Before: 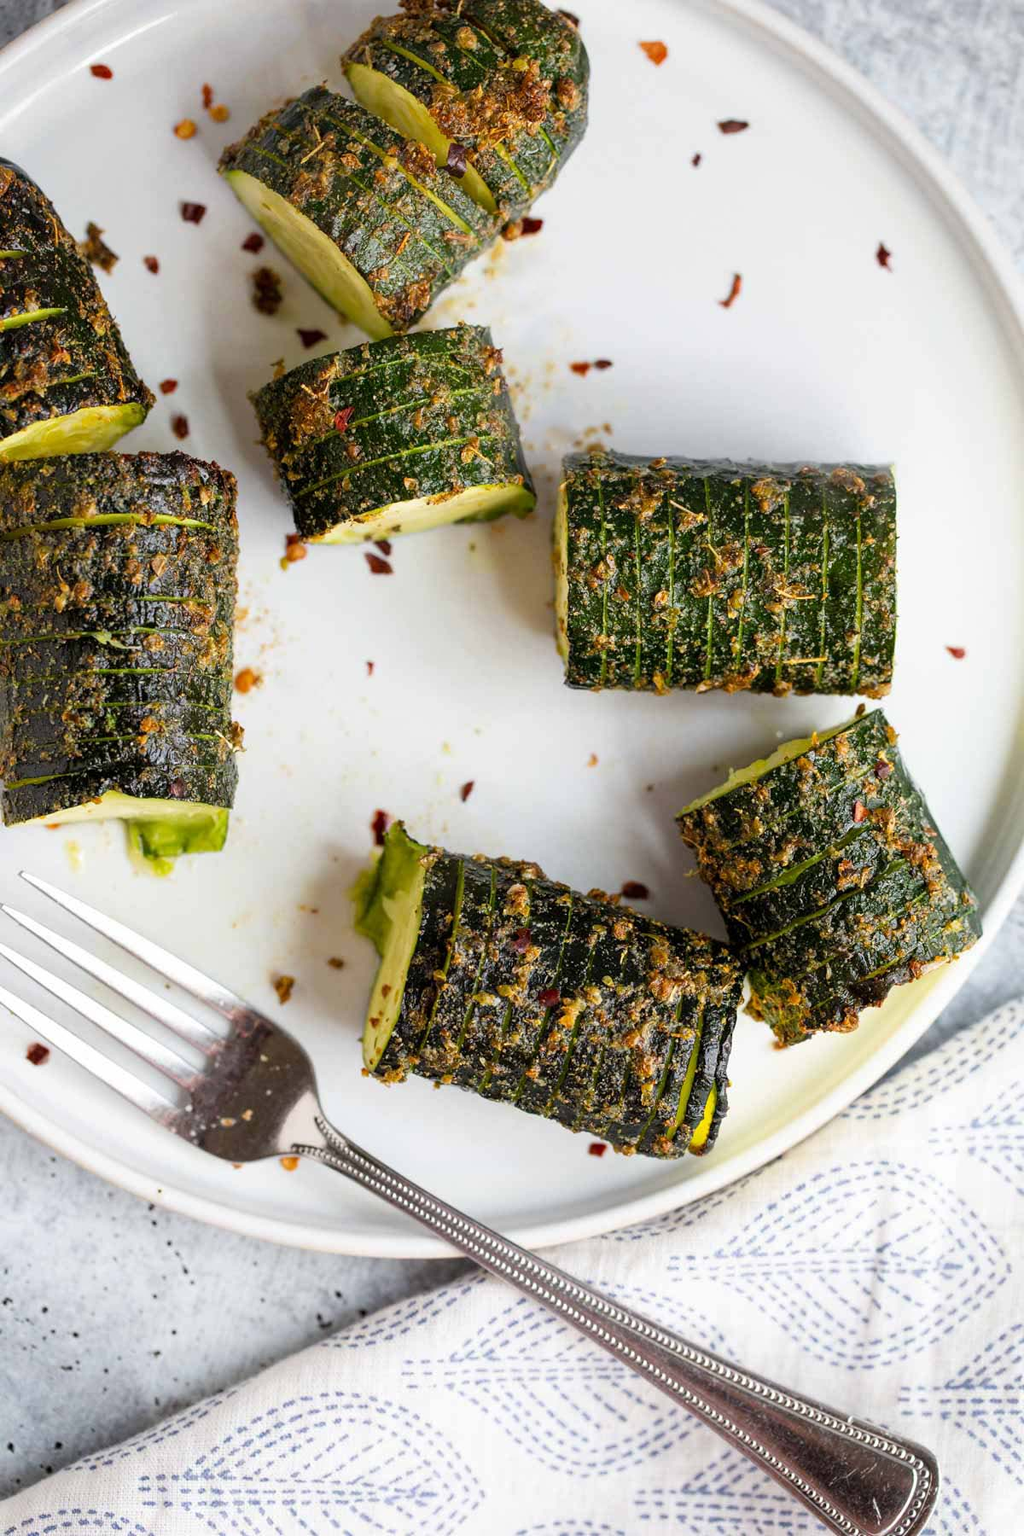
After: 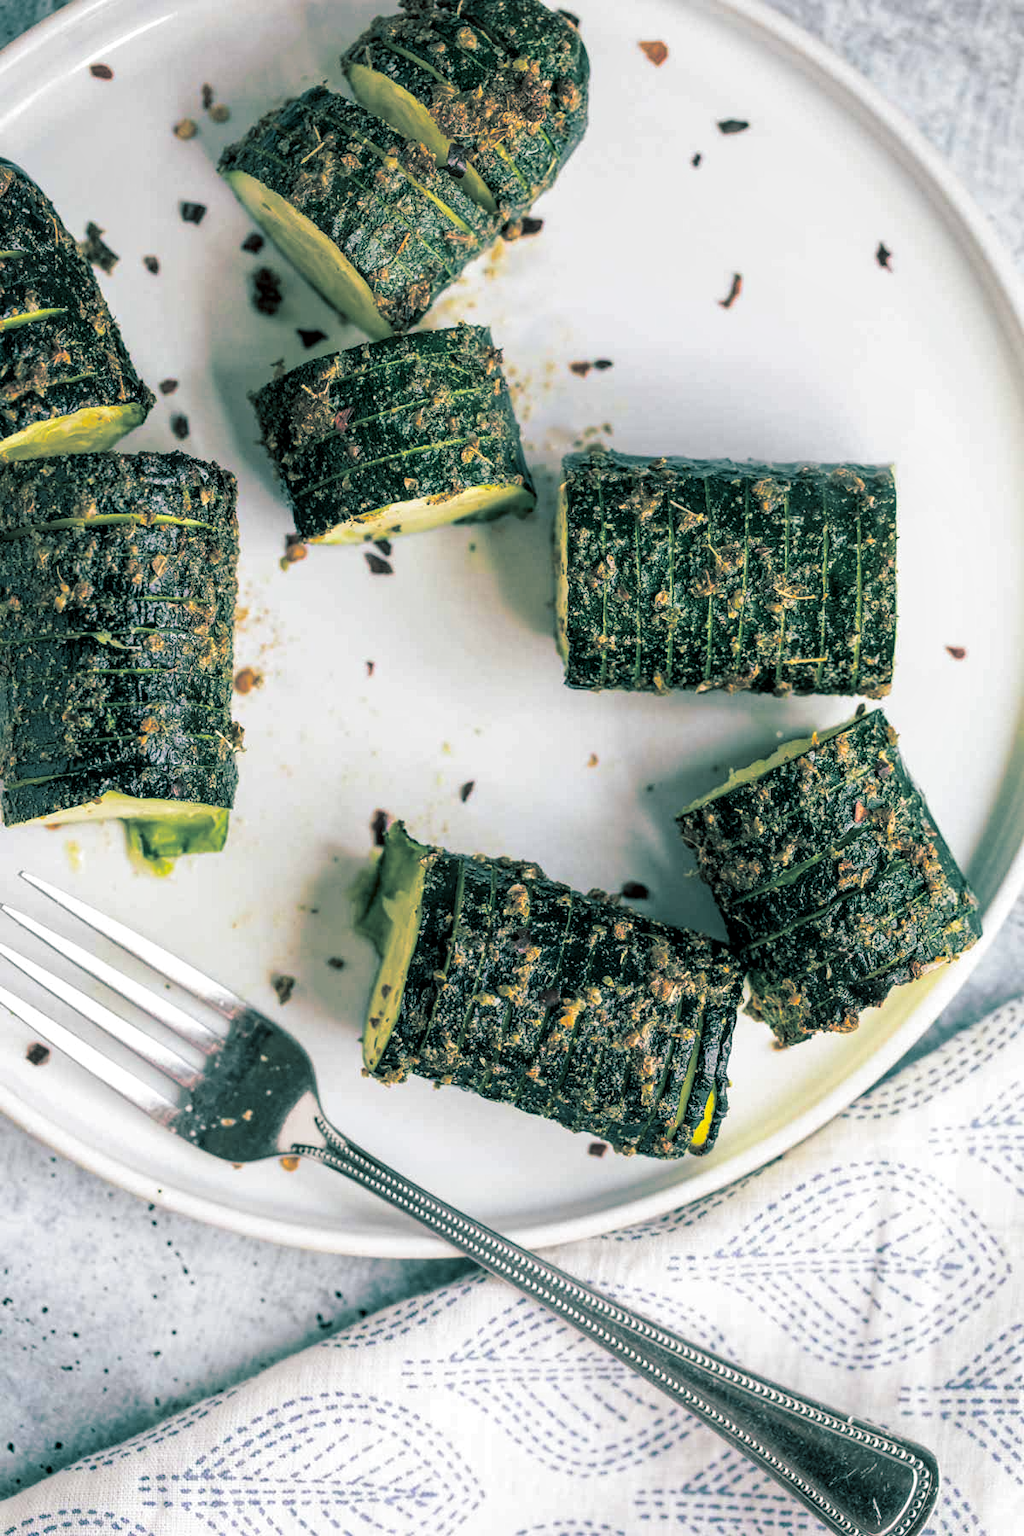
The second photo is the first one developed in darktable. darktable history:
tone equalizer: on, module defaults
local contrast: detail 130%
split-toning: shadows › hue 183.6°, shadows › saturation 0.52, highlights › hue 0°, highlights › saturation 0
